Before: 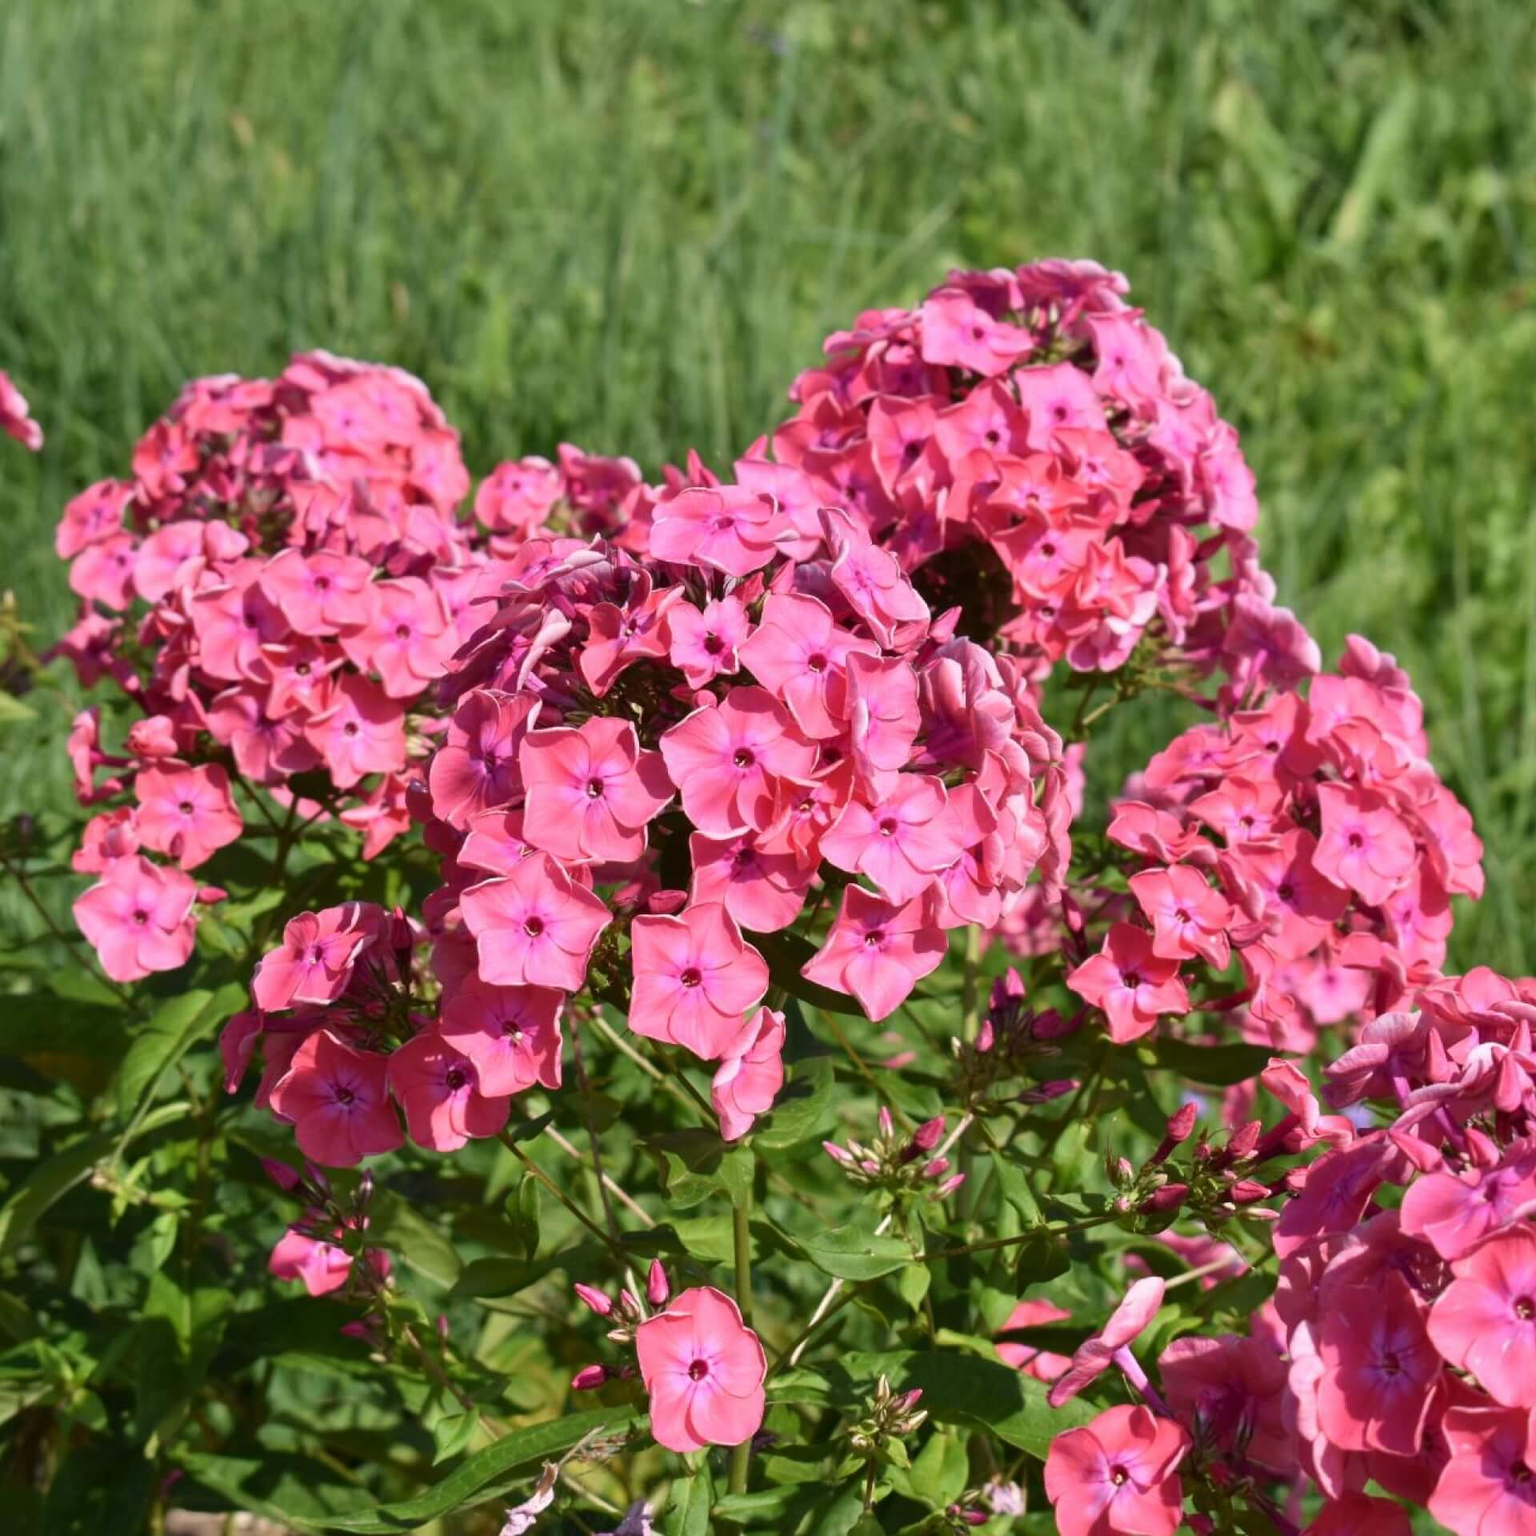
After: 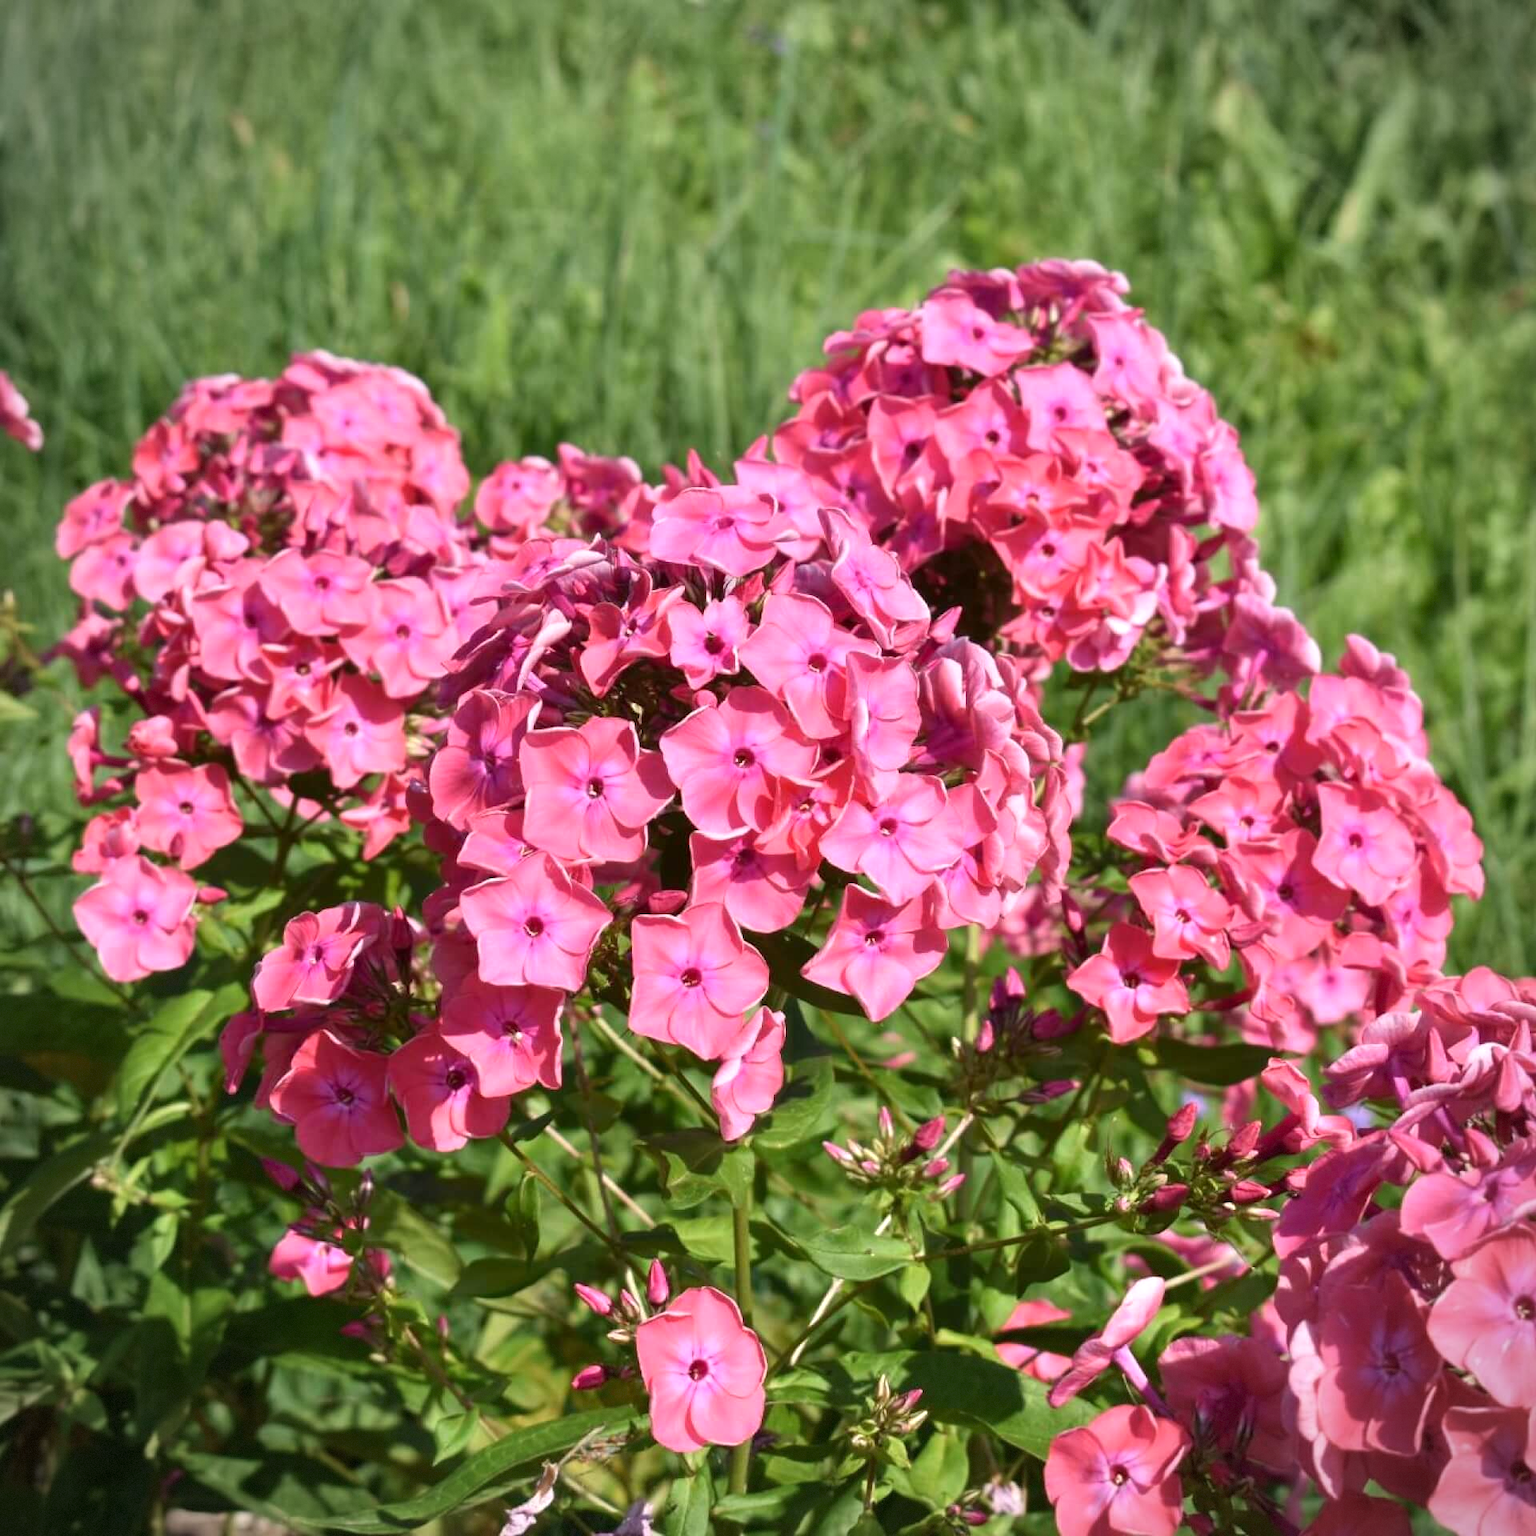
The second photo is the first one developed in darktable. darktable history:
exposure: exposure 0.298 EV, compensate highlight preservation false
vignetting: fall-off radius 61.23%, brightness -0.412, saturation -0.297, dithering 8-bit output, unbound false
